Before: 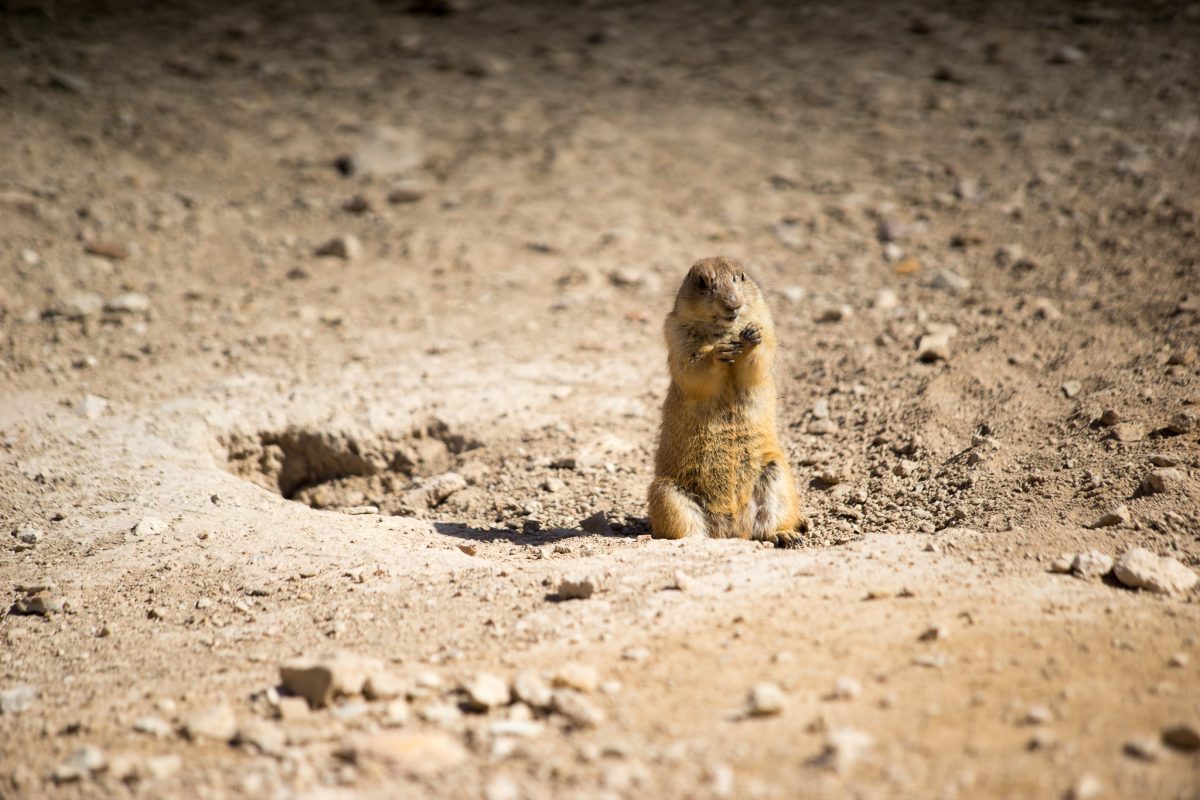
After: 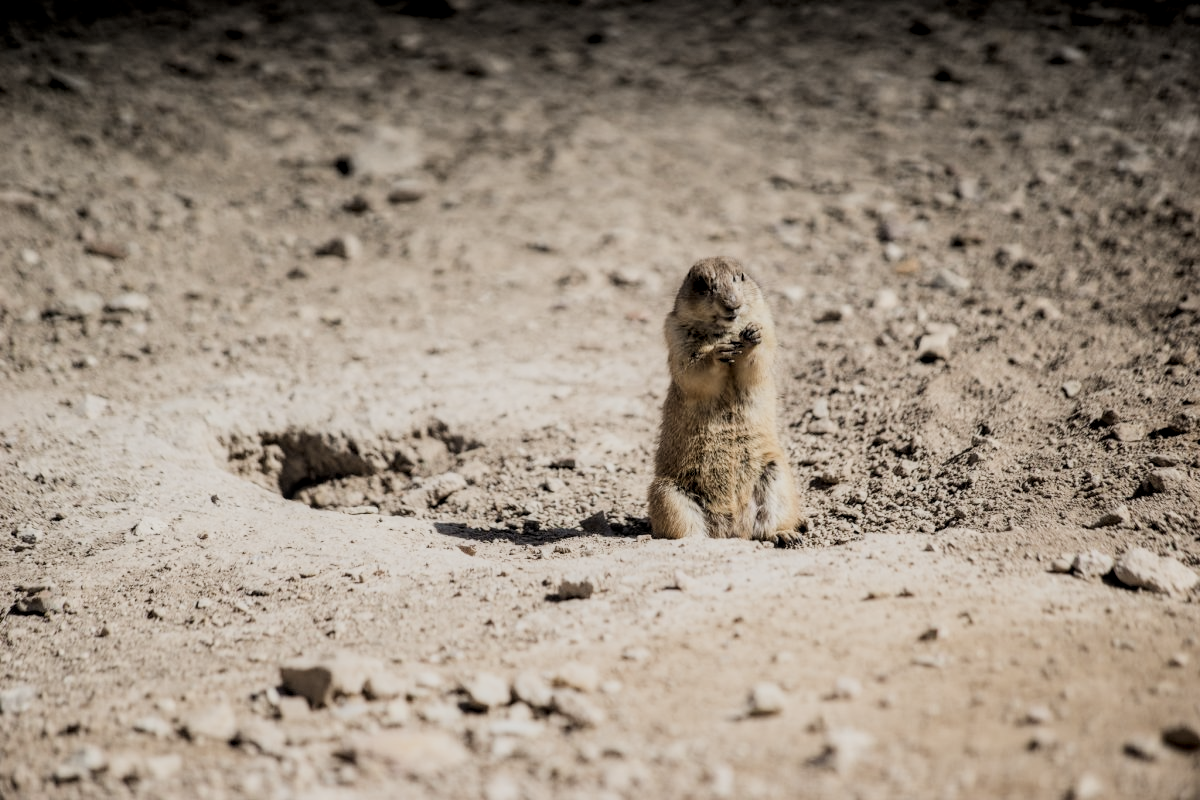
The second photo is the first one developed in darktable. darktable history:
filmic rgb: black relative exposure -7.12 EV, white relative exposure 5.35 EV, hardness 3.02, color science v4 (2020)
contrast brightness saturation: contrast 0.104, saturation -0.363
local contrast: highlights 36%, detail 135%
